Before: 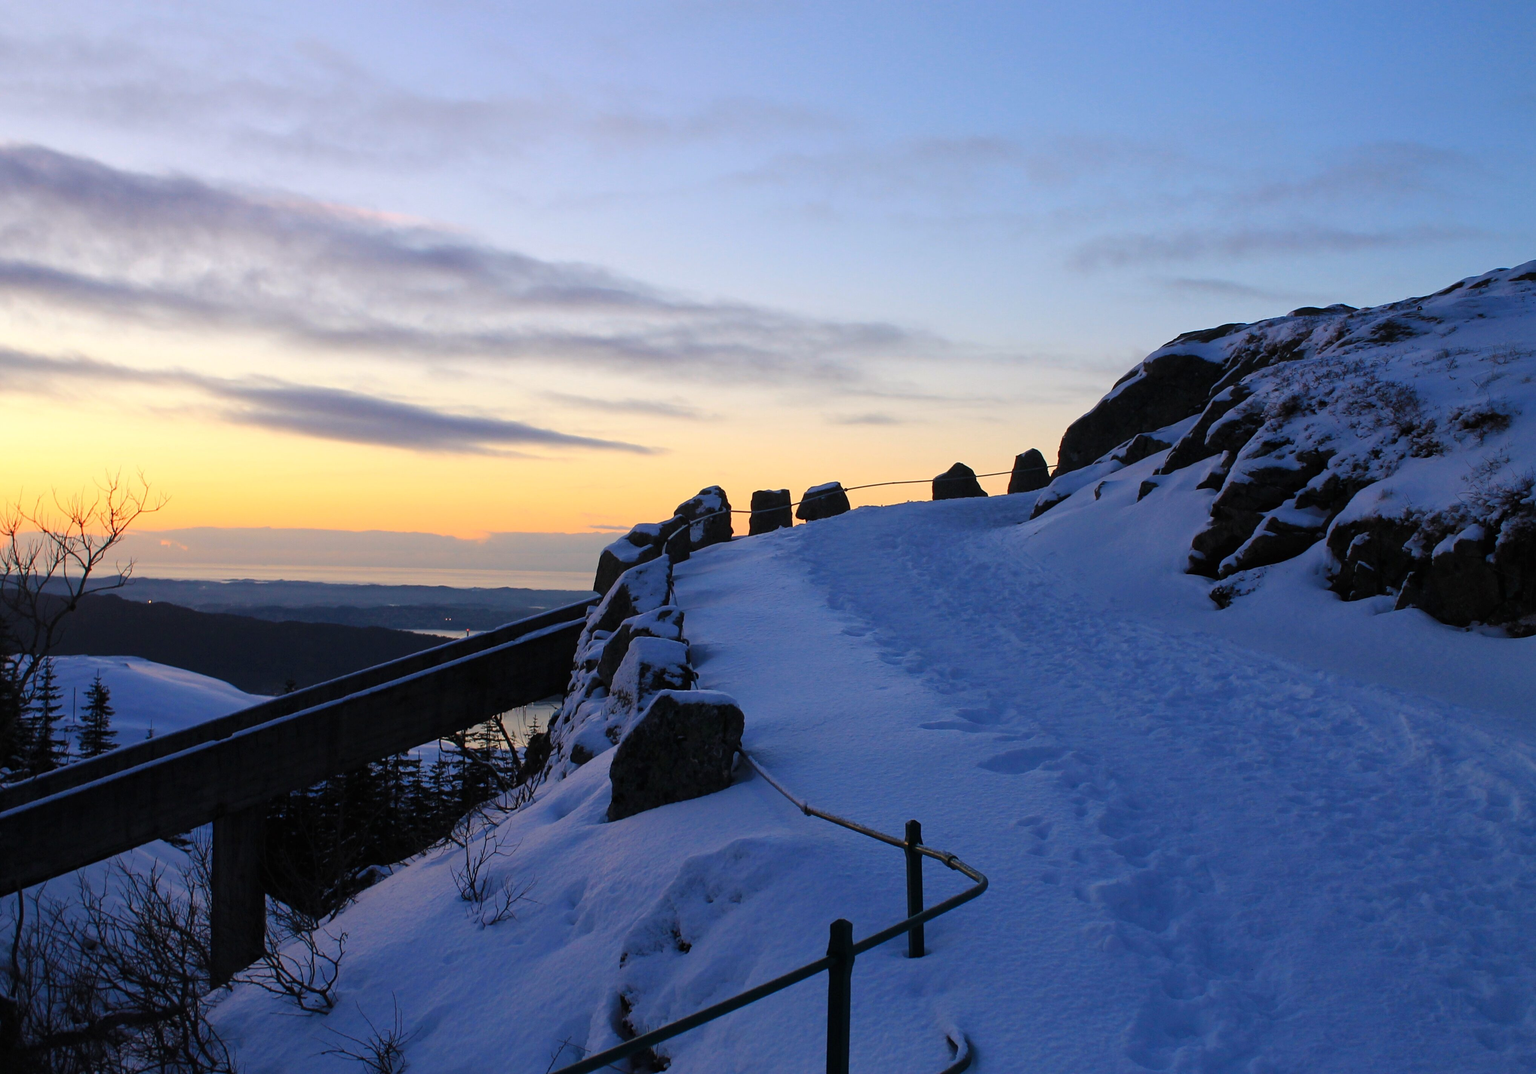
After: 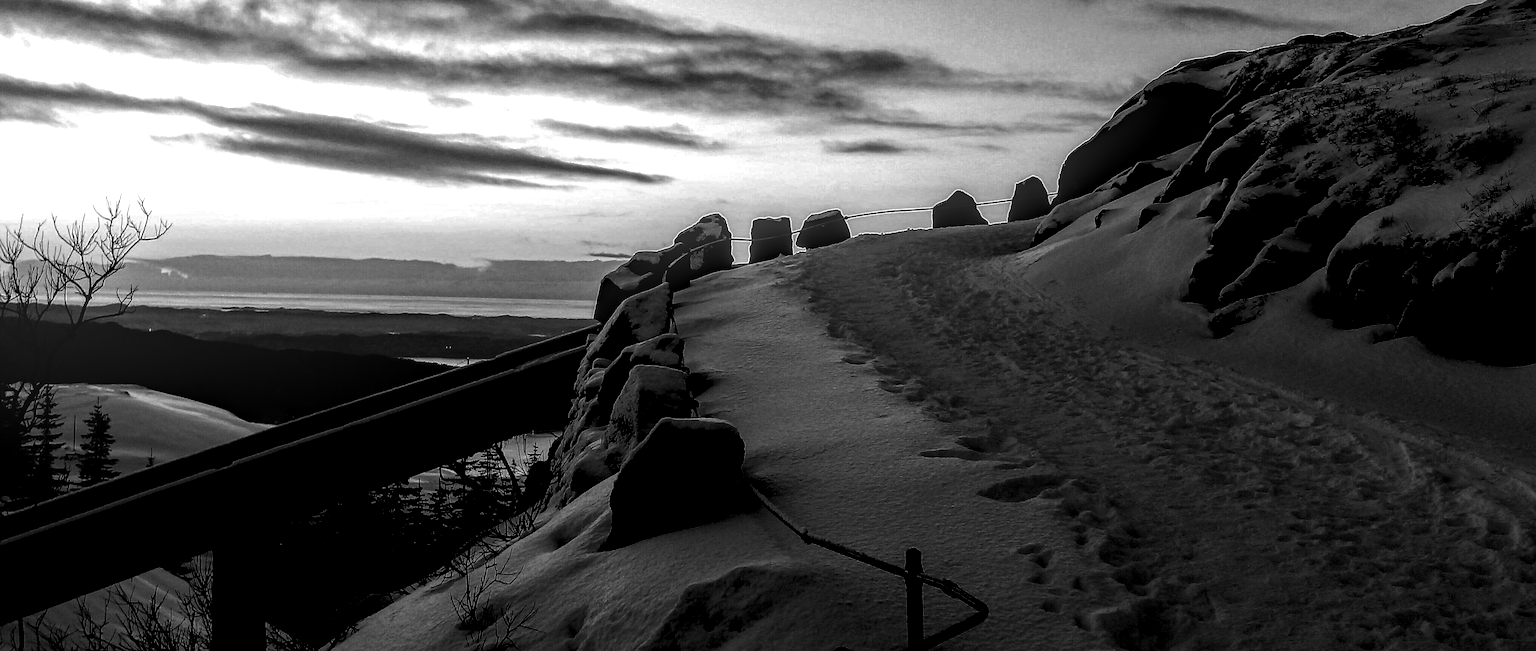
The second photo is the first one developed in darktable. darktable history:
color correction: saturation 1.1
crop and rotate: top 25.357%, bottom 13.942%
contrast brightness saturation: contrast -0.03, brightness -0.59, saturation -1
sharpen: radius 1.4, amount 1.25, threshold 0.7
tone equalizer: -8 EV -0.417 EV, -7 EV -0.389 EV, -6 EV -0.333 EV, -5 EV -0.222 EV, -3 EV 0.222 EV, -2 EV 0.333 EV, -1 EV 0.389 EV, +0 EV 0.417 EV, edges refinement/feathering 500, mask exposure compensation -1.57 EV, preserve details no
local contrast: highlights 0%, shadows 0%, detail 300%, midtone range 0.3
color balance rgb: perceptual saturation grading › global saturation 20%, global vibrance 20%
